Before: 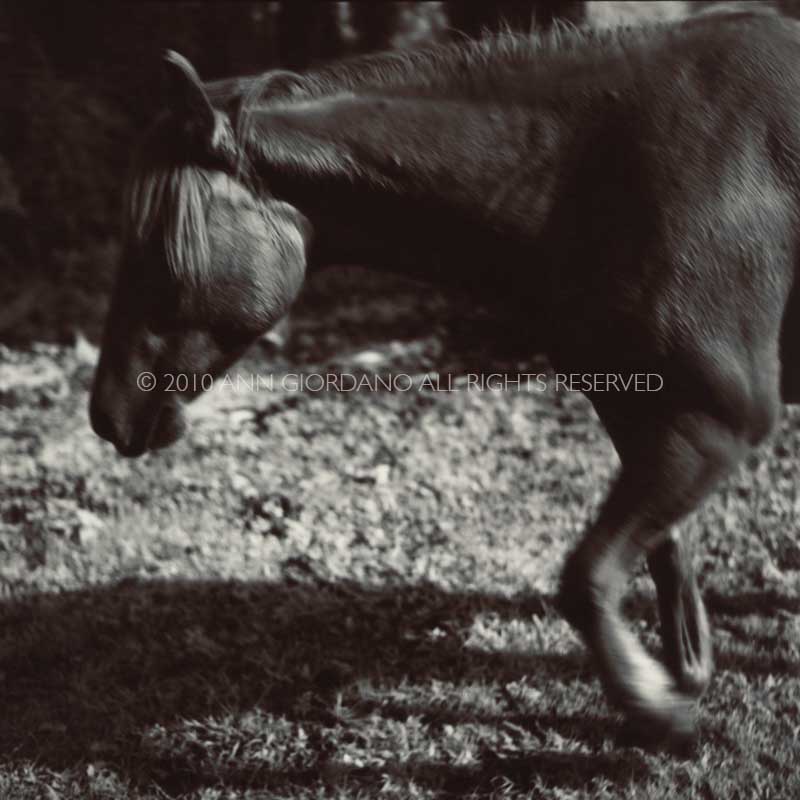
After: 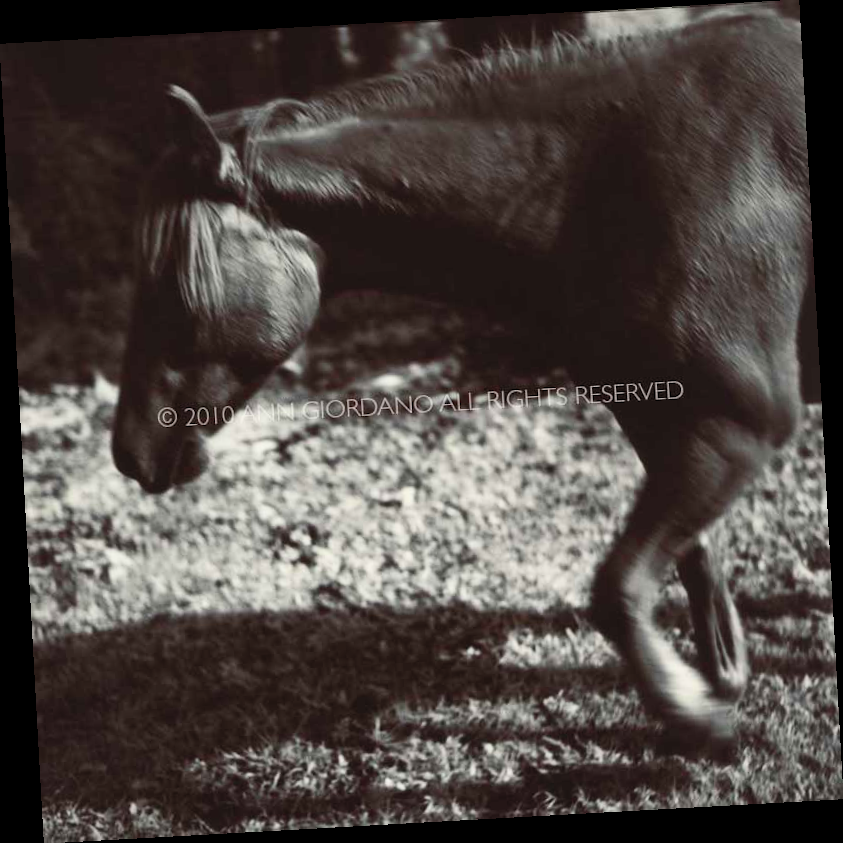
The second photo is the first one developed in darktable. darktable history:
rotate and perspective: rotation -3.18°, automatic cropping off
contrast brightness saturation: contrast 0.2, brightness 0.16, saturation 0.22
